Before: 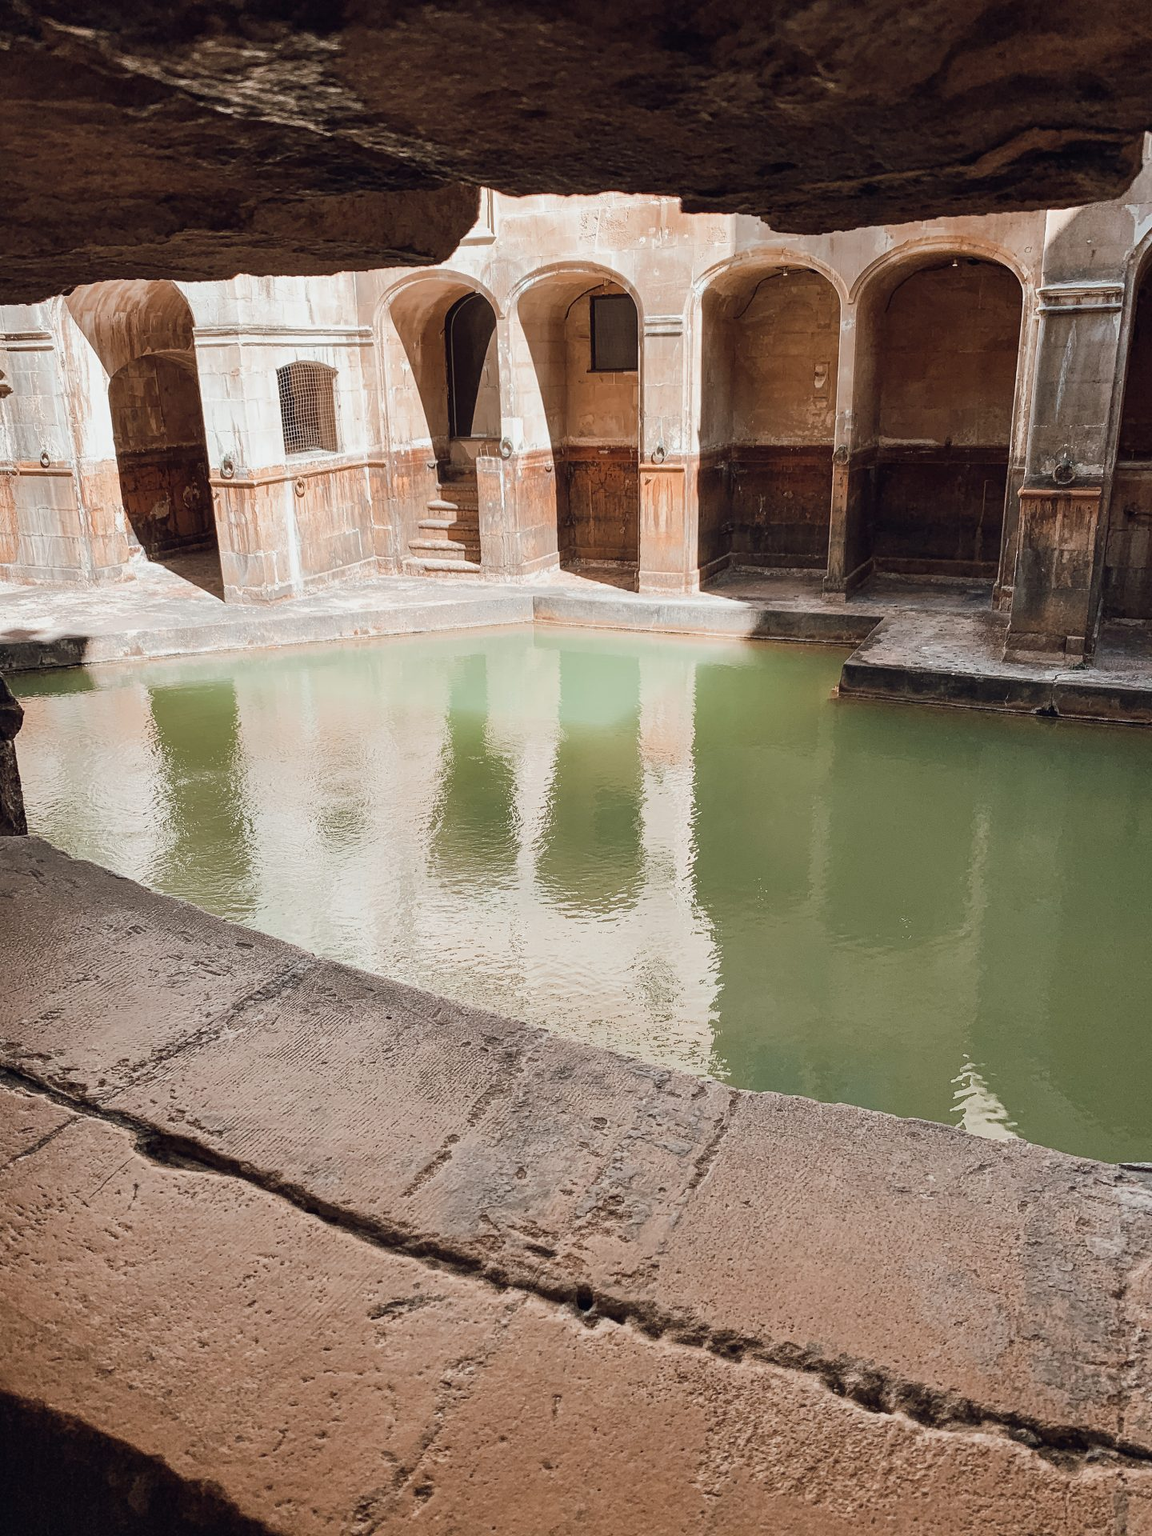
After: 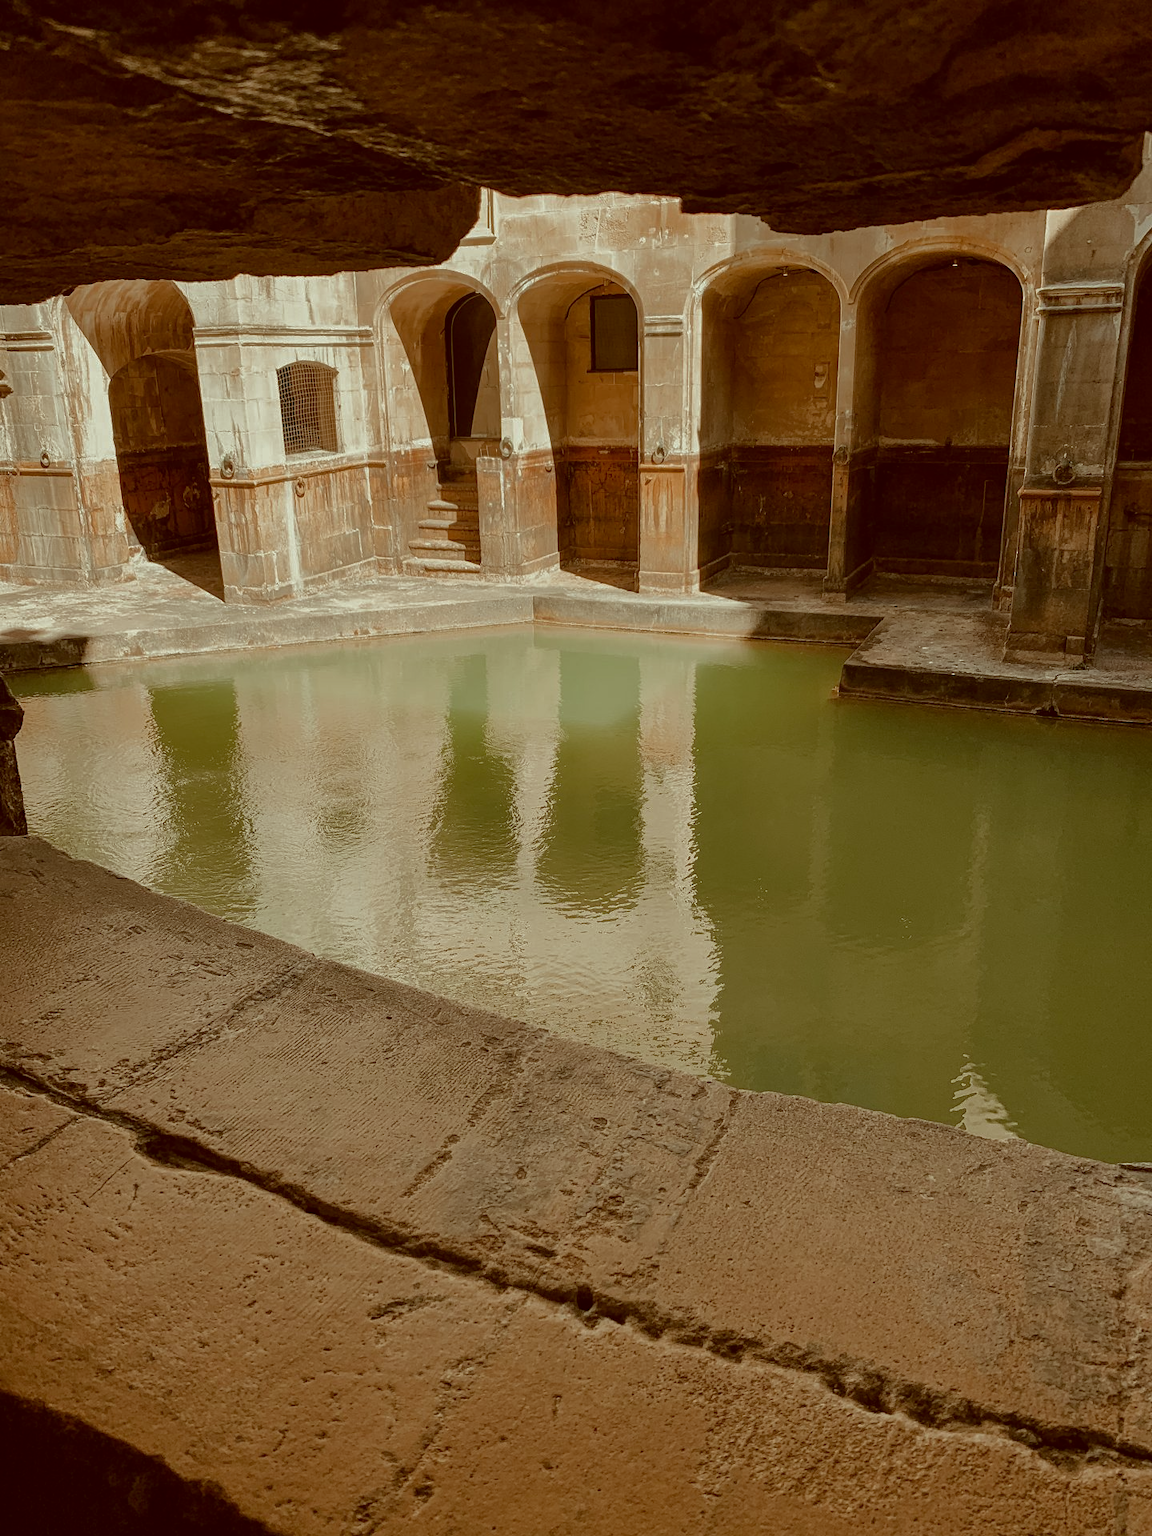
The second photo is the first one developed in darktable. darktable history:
base curve: curves: ch0 [(0, 0) (0.826, 0.587) (1, 1)]
color correction: highlights a* -5.94, highlights b* 9.48, shadows a* 10.12, shadows b* 23.94
